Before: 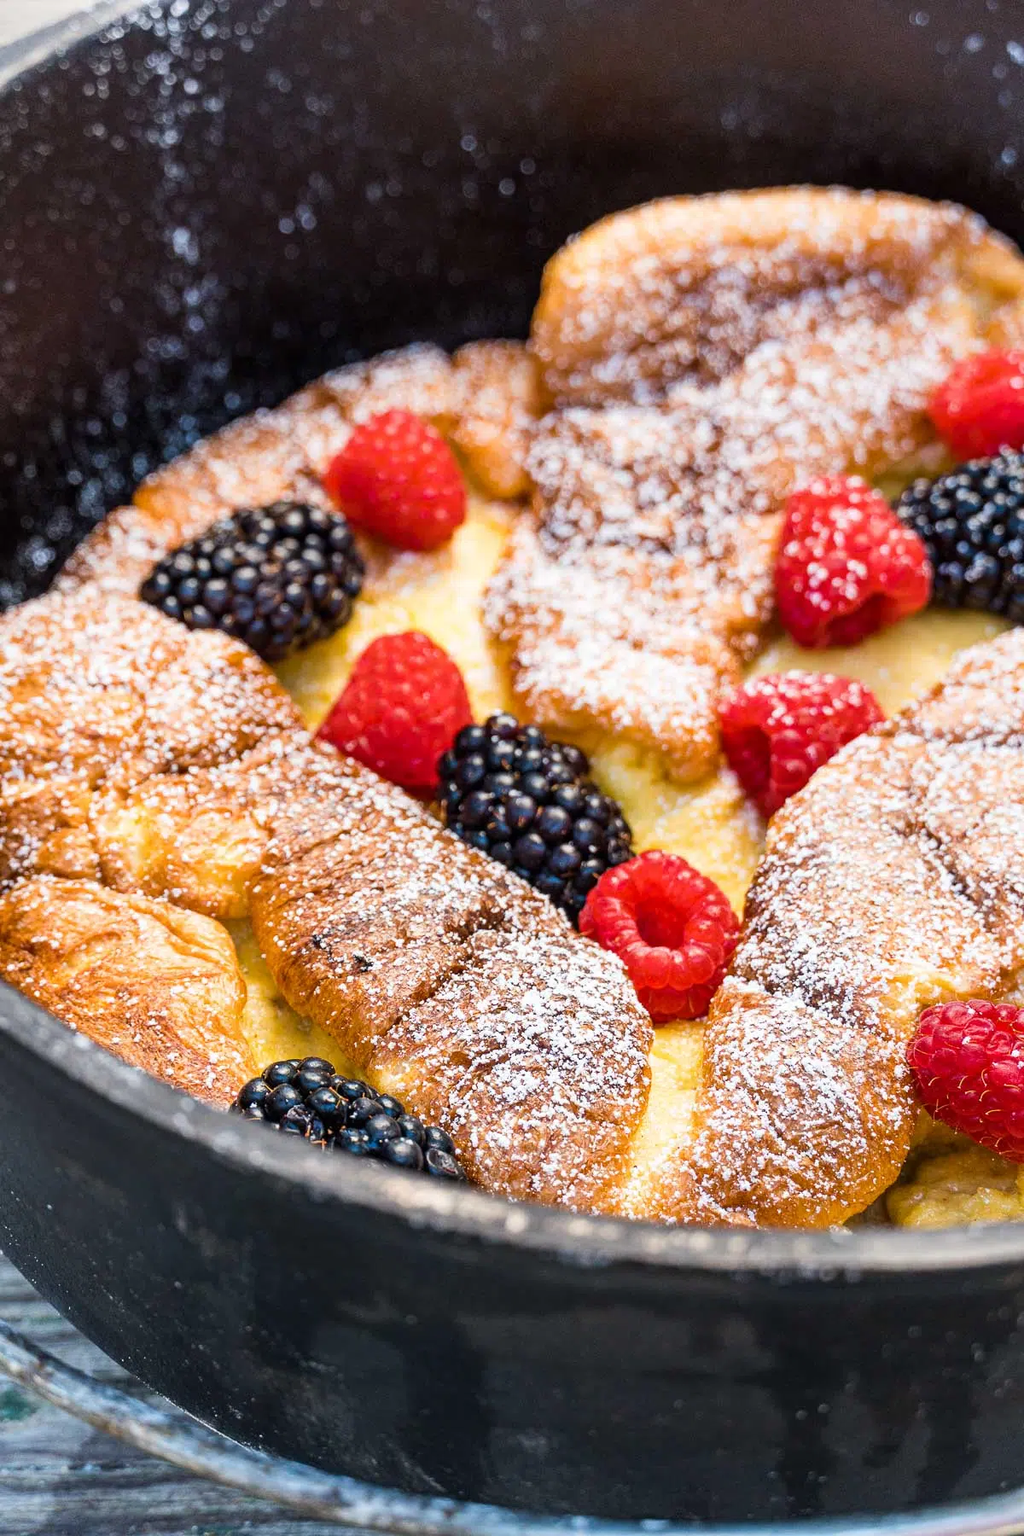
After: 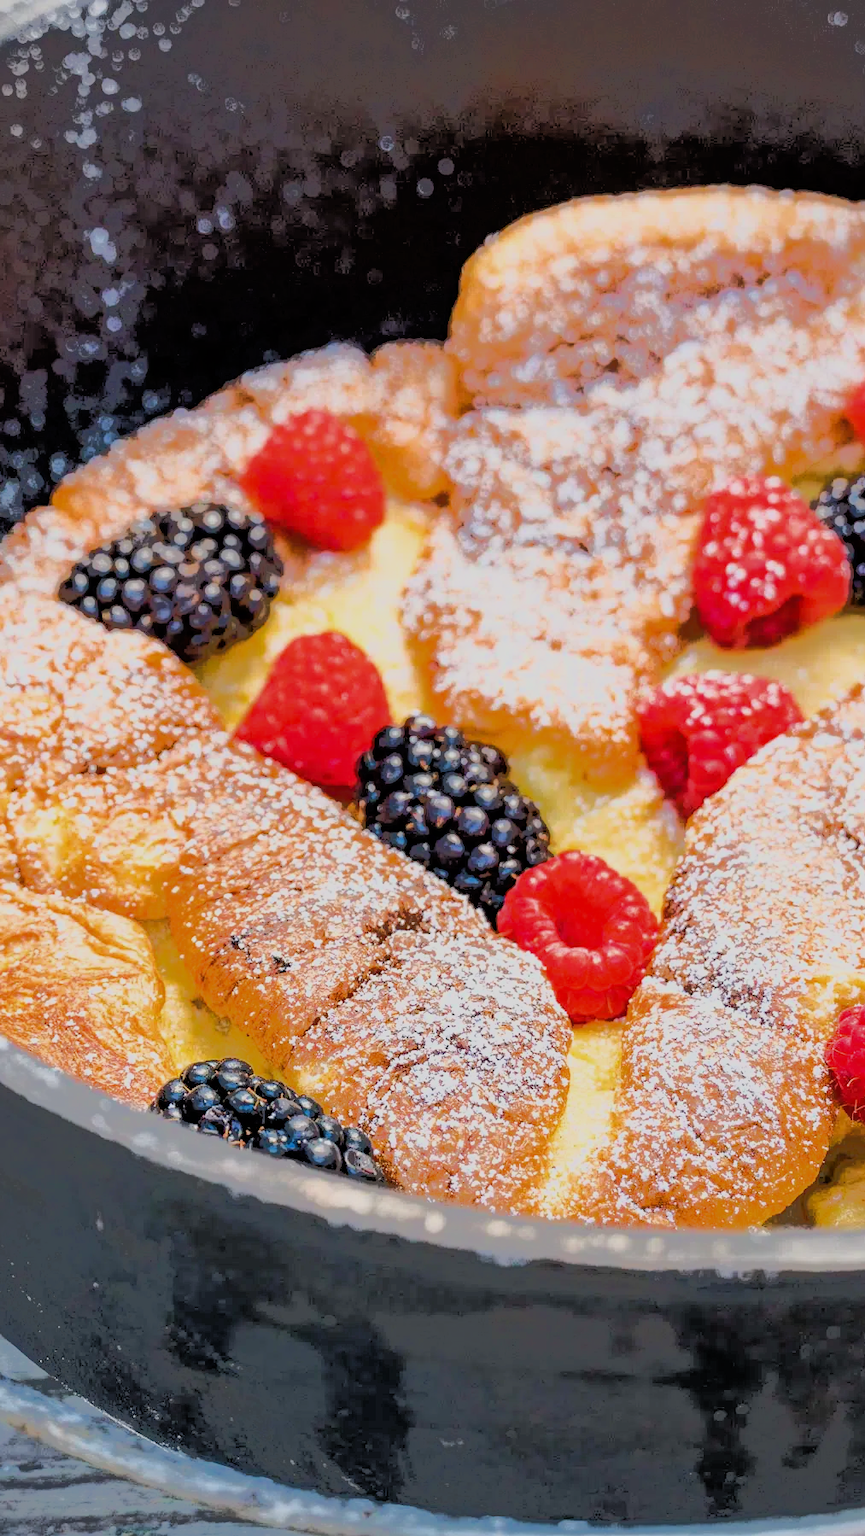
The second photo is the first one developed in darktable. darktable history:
exposure: exposure 0.522 EV, compensate highlight preservation false
vignetting: fall-off radius 61.08%, brightness -0.272, unbound false
crop: left 8.005%, right 7.42%
tone equalizer: -7 EV -0.642 EV, -6 EV 0.99 EV, -5 EV -0.446 EV, -4 EV 0.433 EV, -3 EV 0.421 EV, -2 EV 0.147 EV, -1 EV -0.171 EV, +0 EV -0.407 EV, edges refinement/feathering 500, mask exposure compensation -1.57 EV, preserve details no
filmic rgb: black relative exposure -6.63 EV, white relative exposure 4.73 EV, hardness 3.14, contrast 0.803, color science v6 (2022)
